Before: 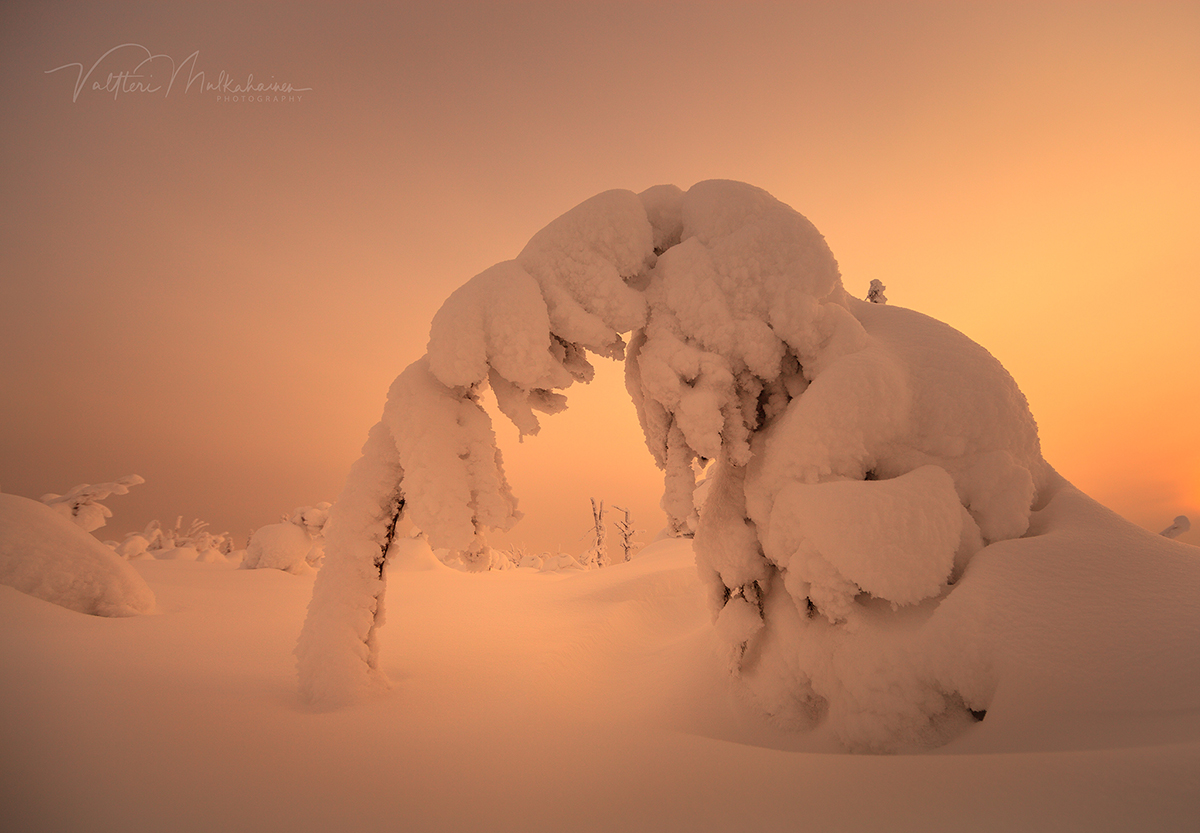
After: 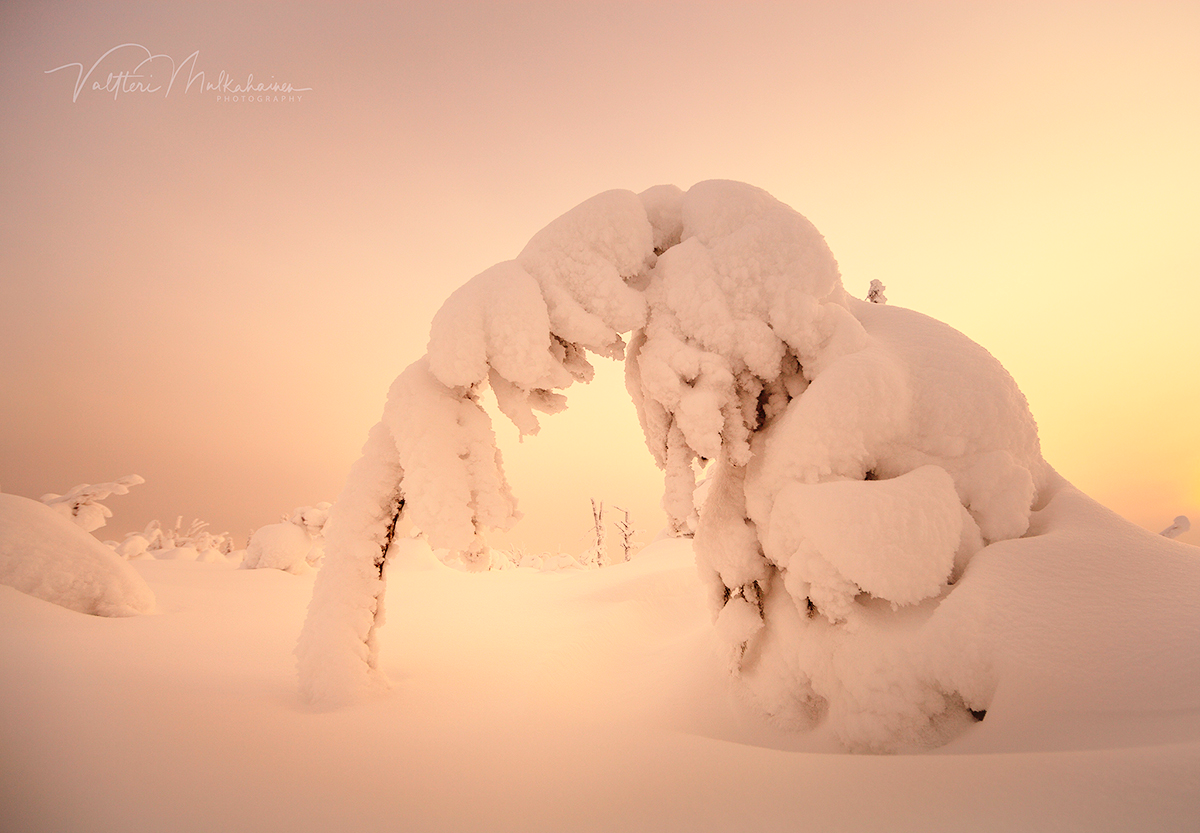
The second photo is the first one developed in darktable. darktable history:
white balance: red 0.954, blue 1.079
base curve: curves: ch0 [(0, 0) (0.008, 0.007) (0.022, 0.029) (0.048, 0.089) (0.092, 0.197) (0.191, 0.399) (0.275, 0.534) (0.357, 0.65) (0.477, 0.78) (0.542, 0.833) (0.799, 0.973) (1, 1)], preserve colors none
exposure: exposure 0.178 EV, compensate exposure bias true, compensate highlight preservation false
